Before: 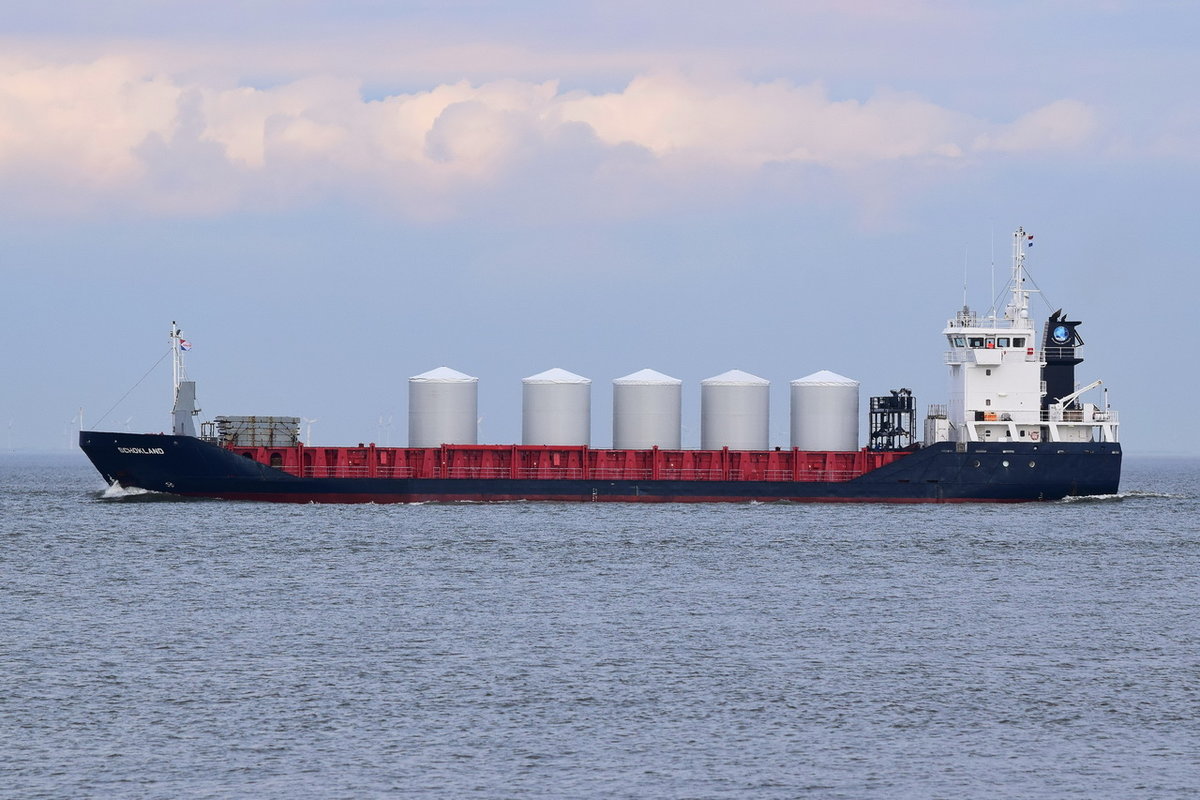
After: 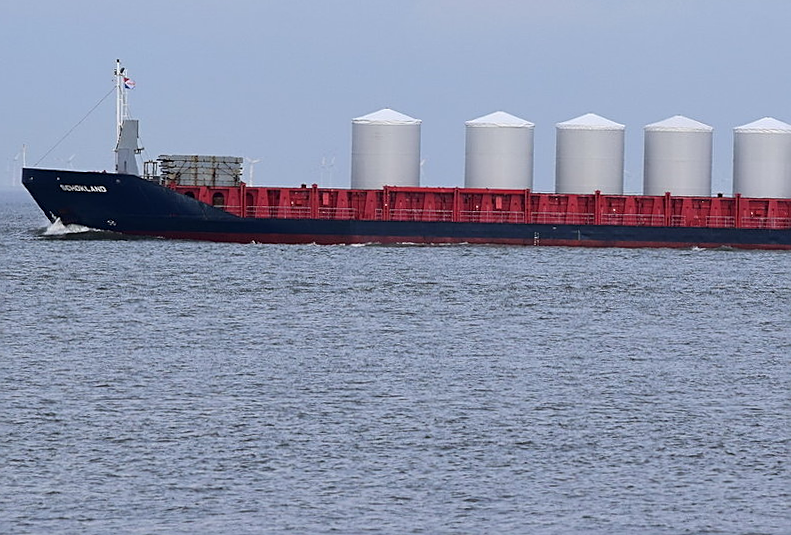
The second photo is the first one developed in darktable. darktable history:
crop and rotate: angle -0.778°, left 3.885%, top 31.726%, right 28.783%
sharpen: on, module defaults
